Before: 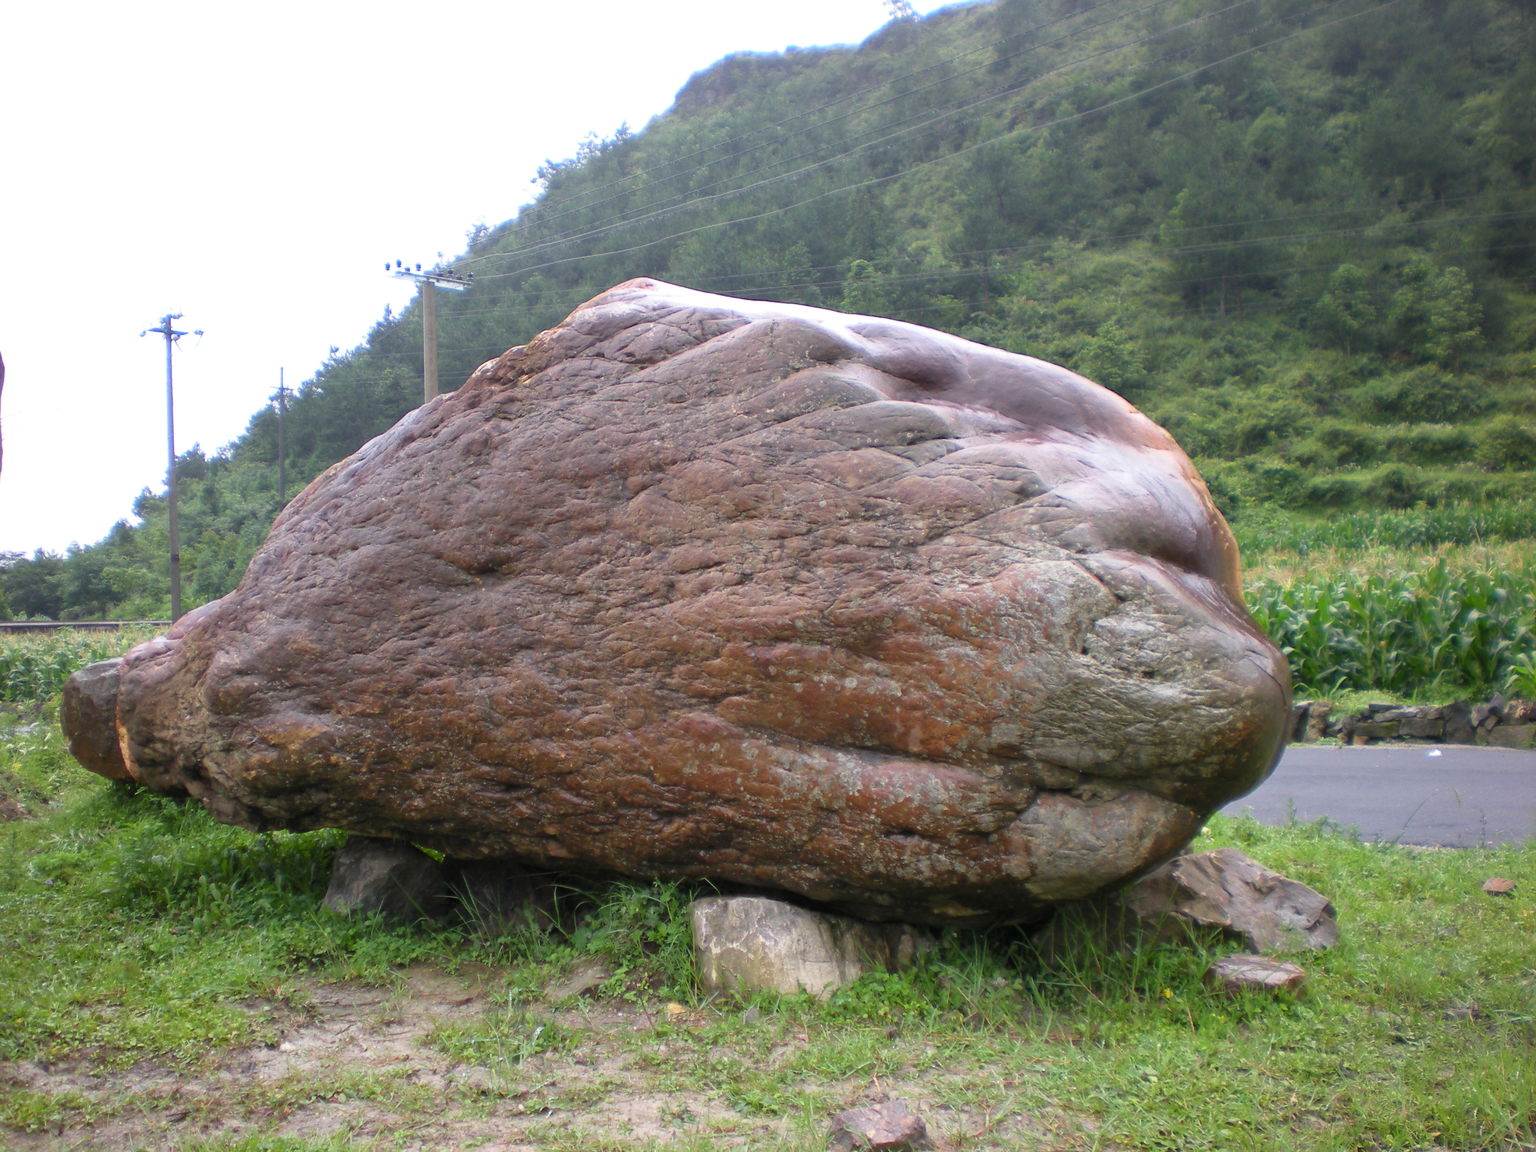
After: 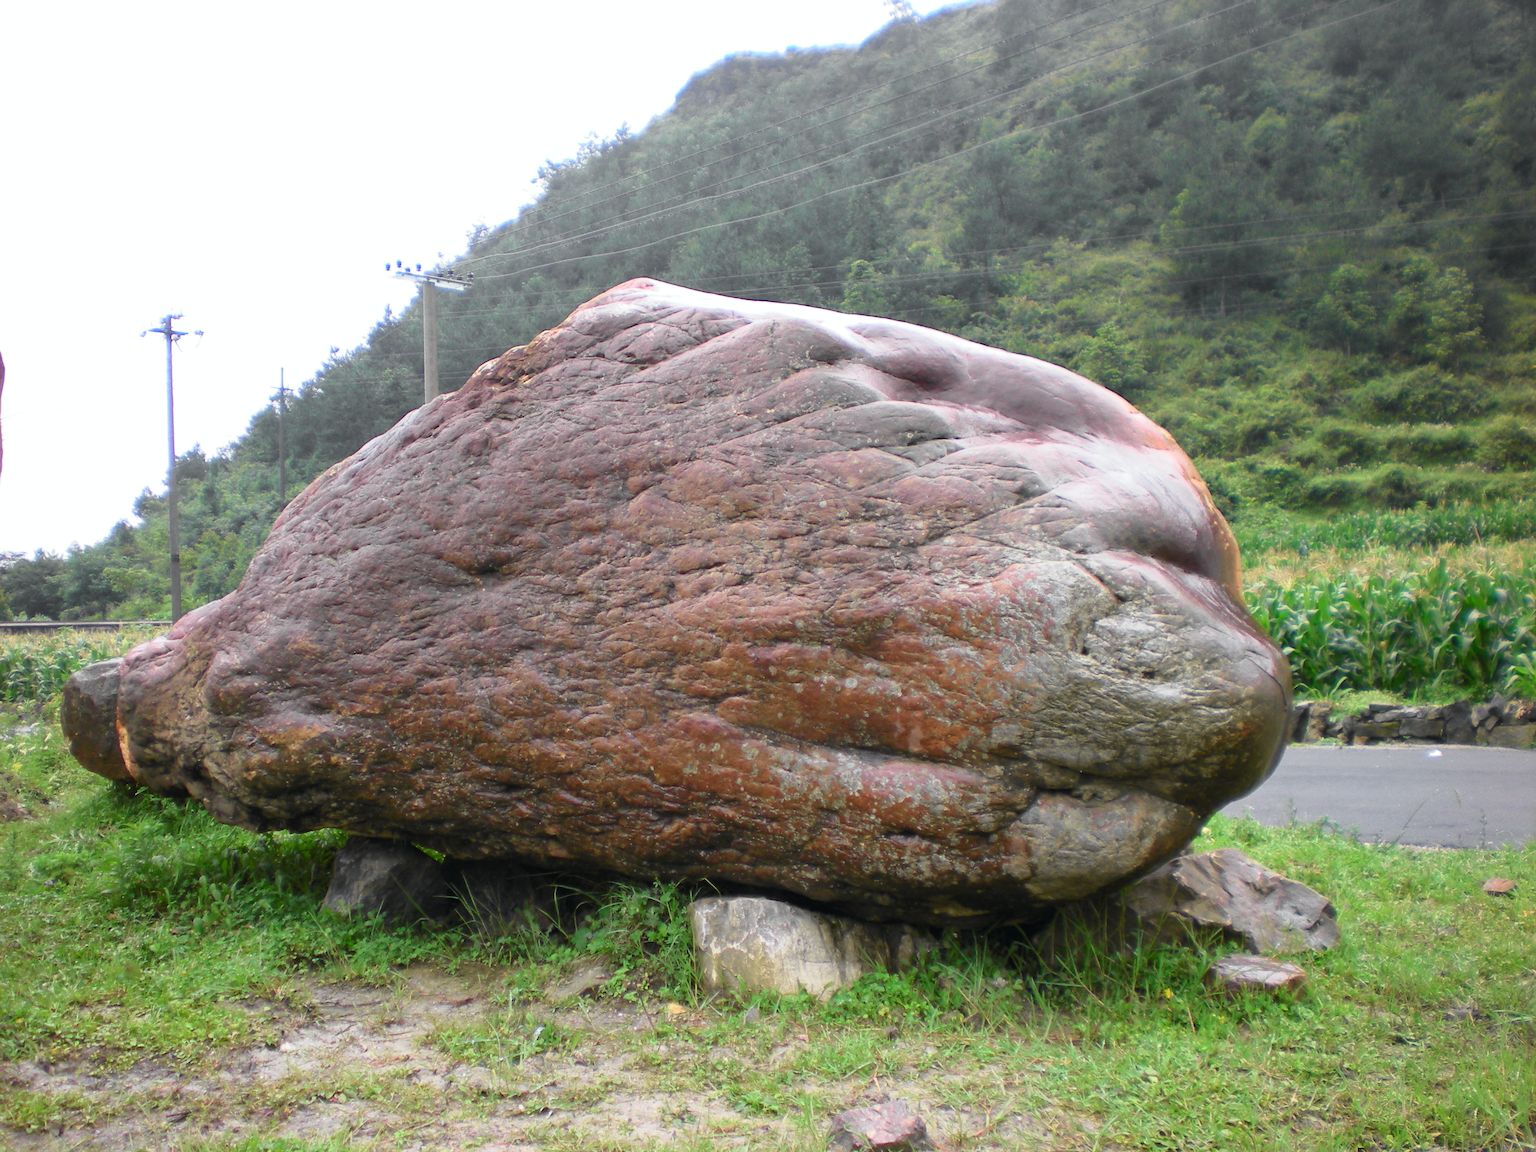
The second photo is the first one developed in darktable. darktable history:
tone curve: curves: ch0 [(0, 0.009) (0.037, 0.035) (0.131, 0.126) (0.275, 0.28) (0.476, 0.514) (0.617, 0.667) (0.704, 0.759) (0.813, 0.863) (0.911, 0.931) (0.997, 1)]; ch1 [(0, 0) (0.318, 0.271) (0.444, 0.438) (0.493, 0.496) (0.508, 0.5) (0.534, 0.535) (0.57, 0.582) (0.65, 0.664) (0.746, 0.764) (1, 1)]; ch2 [(0, 0) (0.246, 0.24) (0.36, 0.381) (0.415, 0.434) (0.476, 0.492) (0.502, 0.499) (0.522, 0.518) (0.533, 0.534) (0.586, 0.598) (0.634, 0.643) (0.706, 0.717) (0.853, 0.83) (1, 0.951)], color space Lab, independent channels, preserve colors none
